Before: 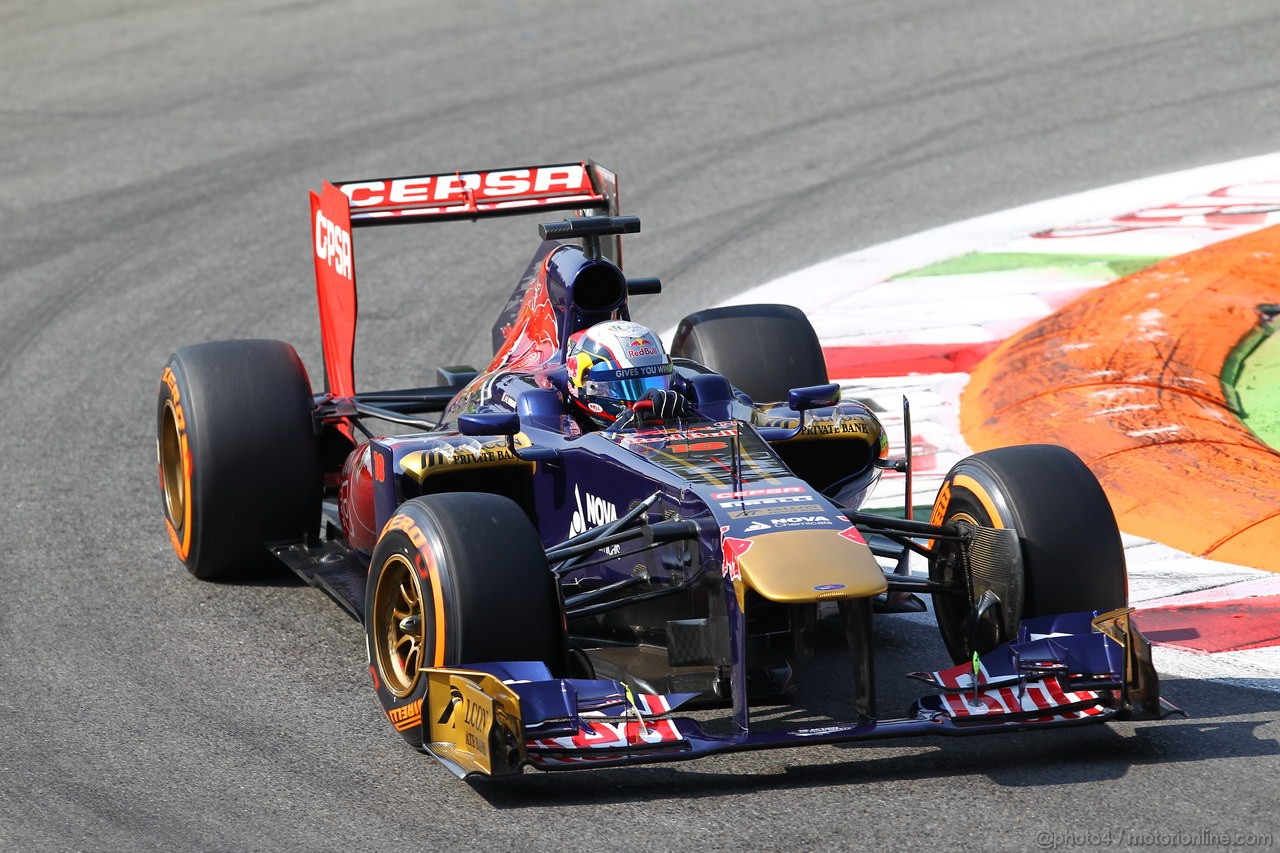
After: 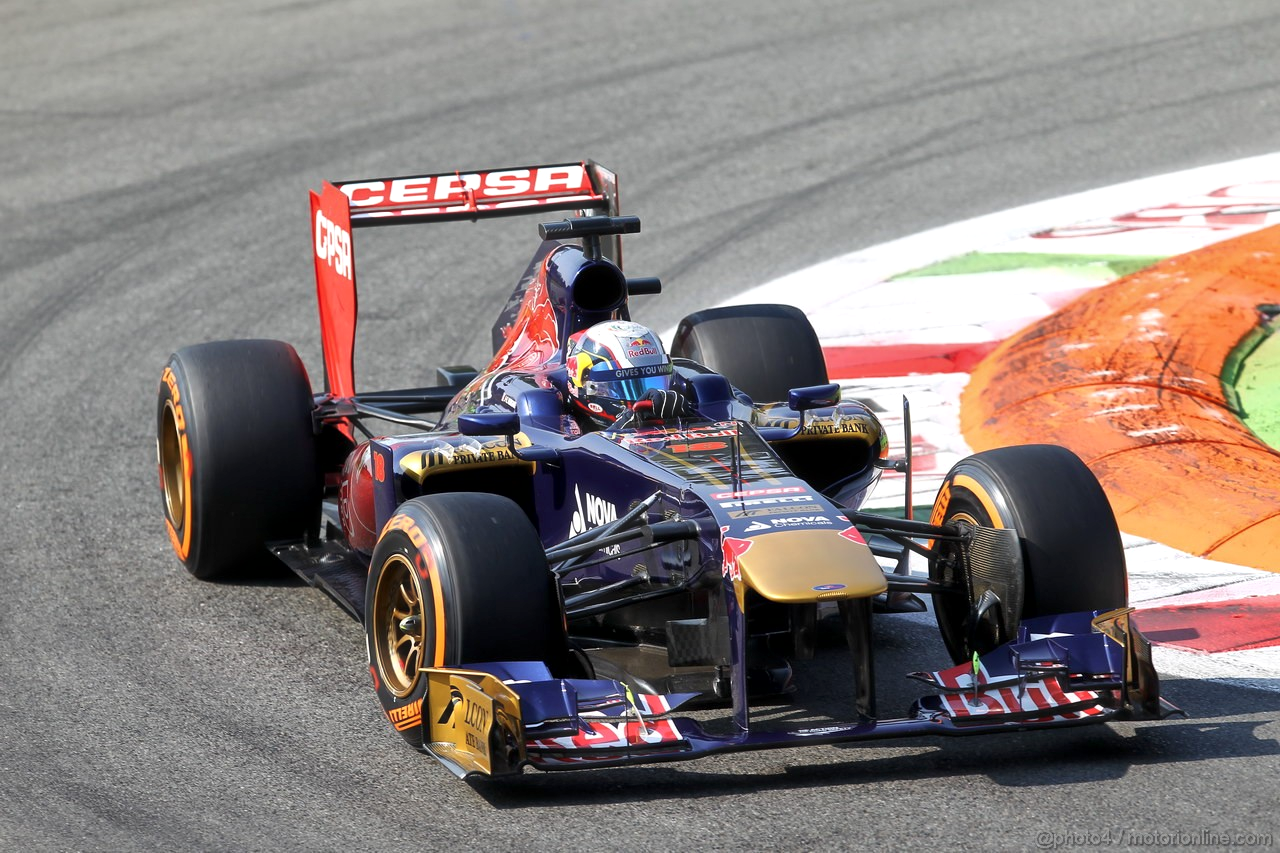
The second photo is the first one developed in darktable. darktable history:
haze removal: strength -0.044, adaptive false
local contrast: mode bilateral grid, contrast 19, coarseness 51, detail 141%, midtone range 0.2
